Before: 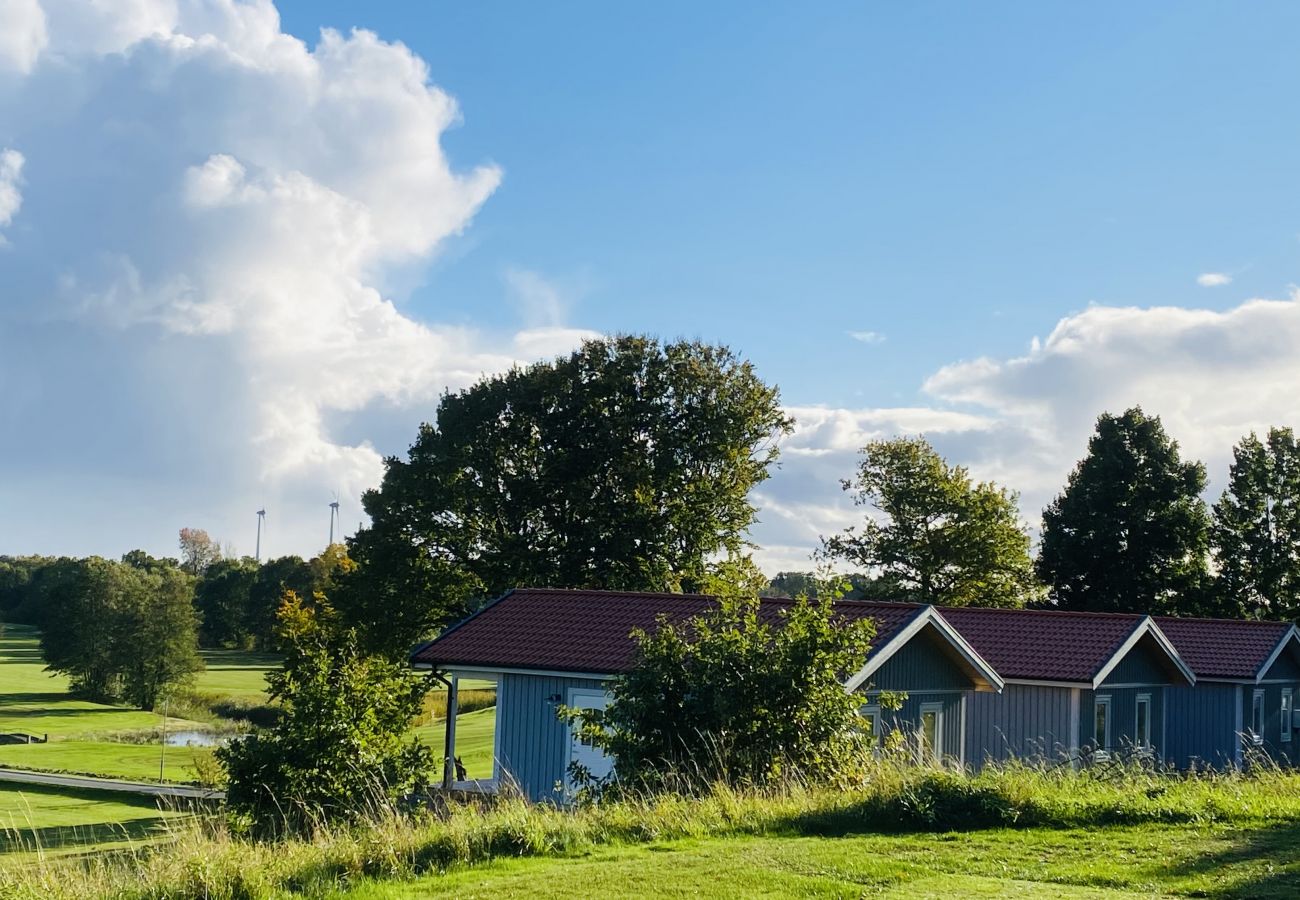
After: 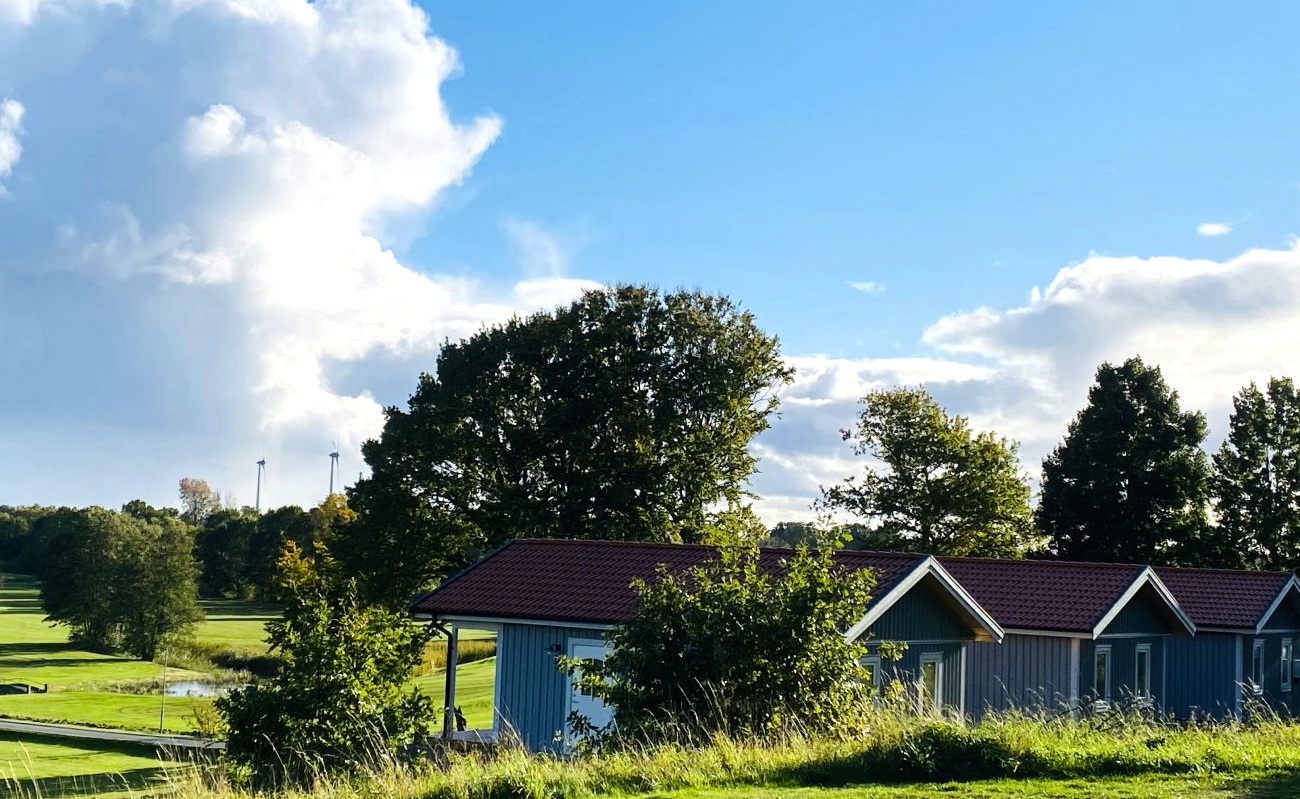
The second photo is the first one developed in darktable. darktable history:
crop and rotate: top 5.609%, bottom 5.609%
tone equalizer: -8 EV -0.417 EV, -7 EV -0.389 EV, -6 EV -0.333 EV, -5 EV -0.222 EV, -3 EV 0.222 EV, -2 EV 0.333 EV, -1 EV 0.389 EV, +0 EV 0.417 EV, edges refinement/feathering 500, mask exposure compensation -1.57 EV, preserve details no
haze removal: compatibility mode true, adaptive false
